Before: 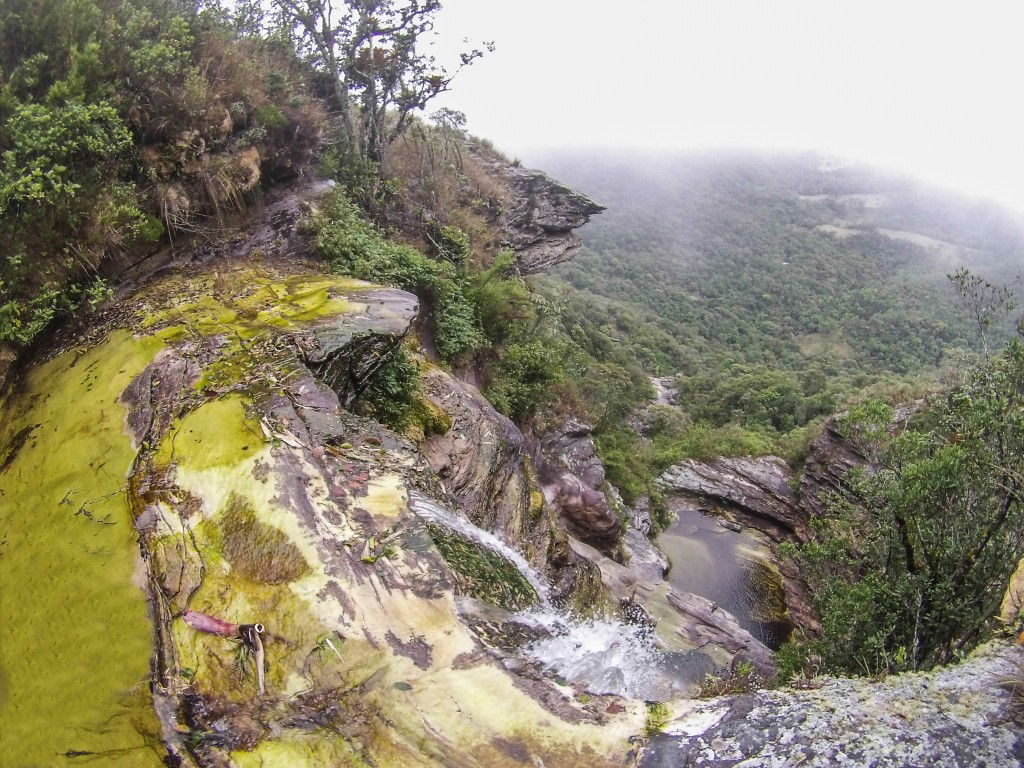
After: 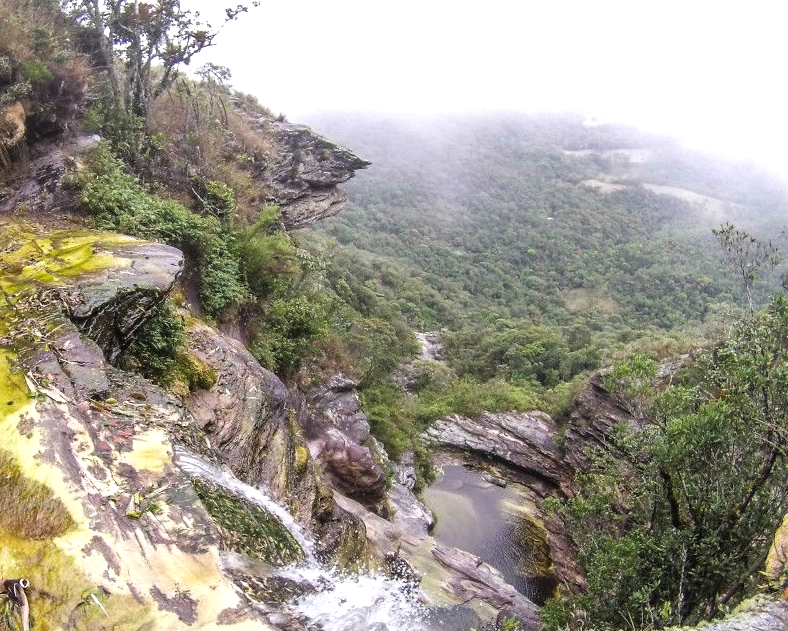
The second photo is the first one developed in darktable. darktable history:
tone equalizer: -8 EV -0.392 EV, -7 EV -0.428 EV, -6 EV -0.349 EV, -5 EV -0.216 EV, -3 EV 0.22 EV, -2 EV 0.336 EV, -1 EV 0.393 EV, +0 EV 0.439 EV
crop: left 23.013%, top 5.896%, bottom 11.818%
